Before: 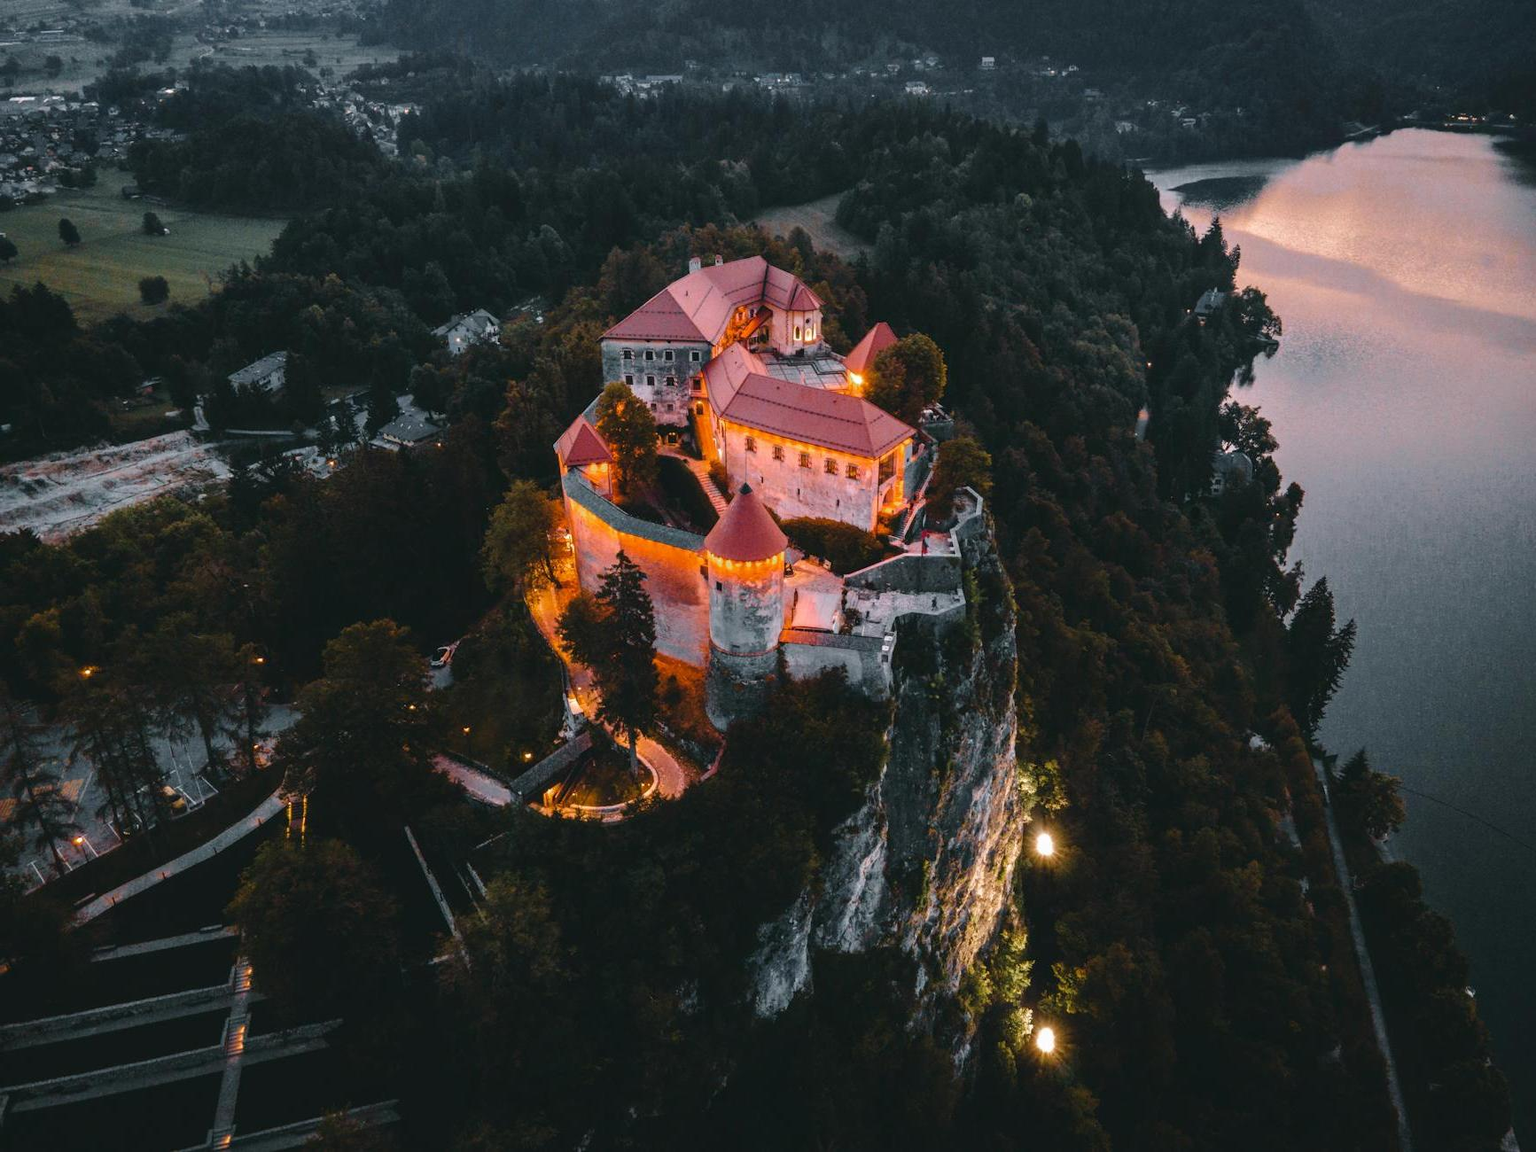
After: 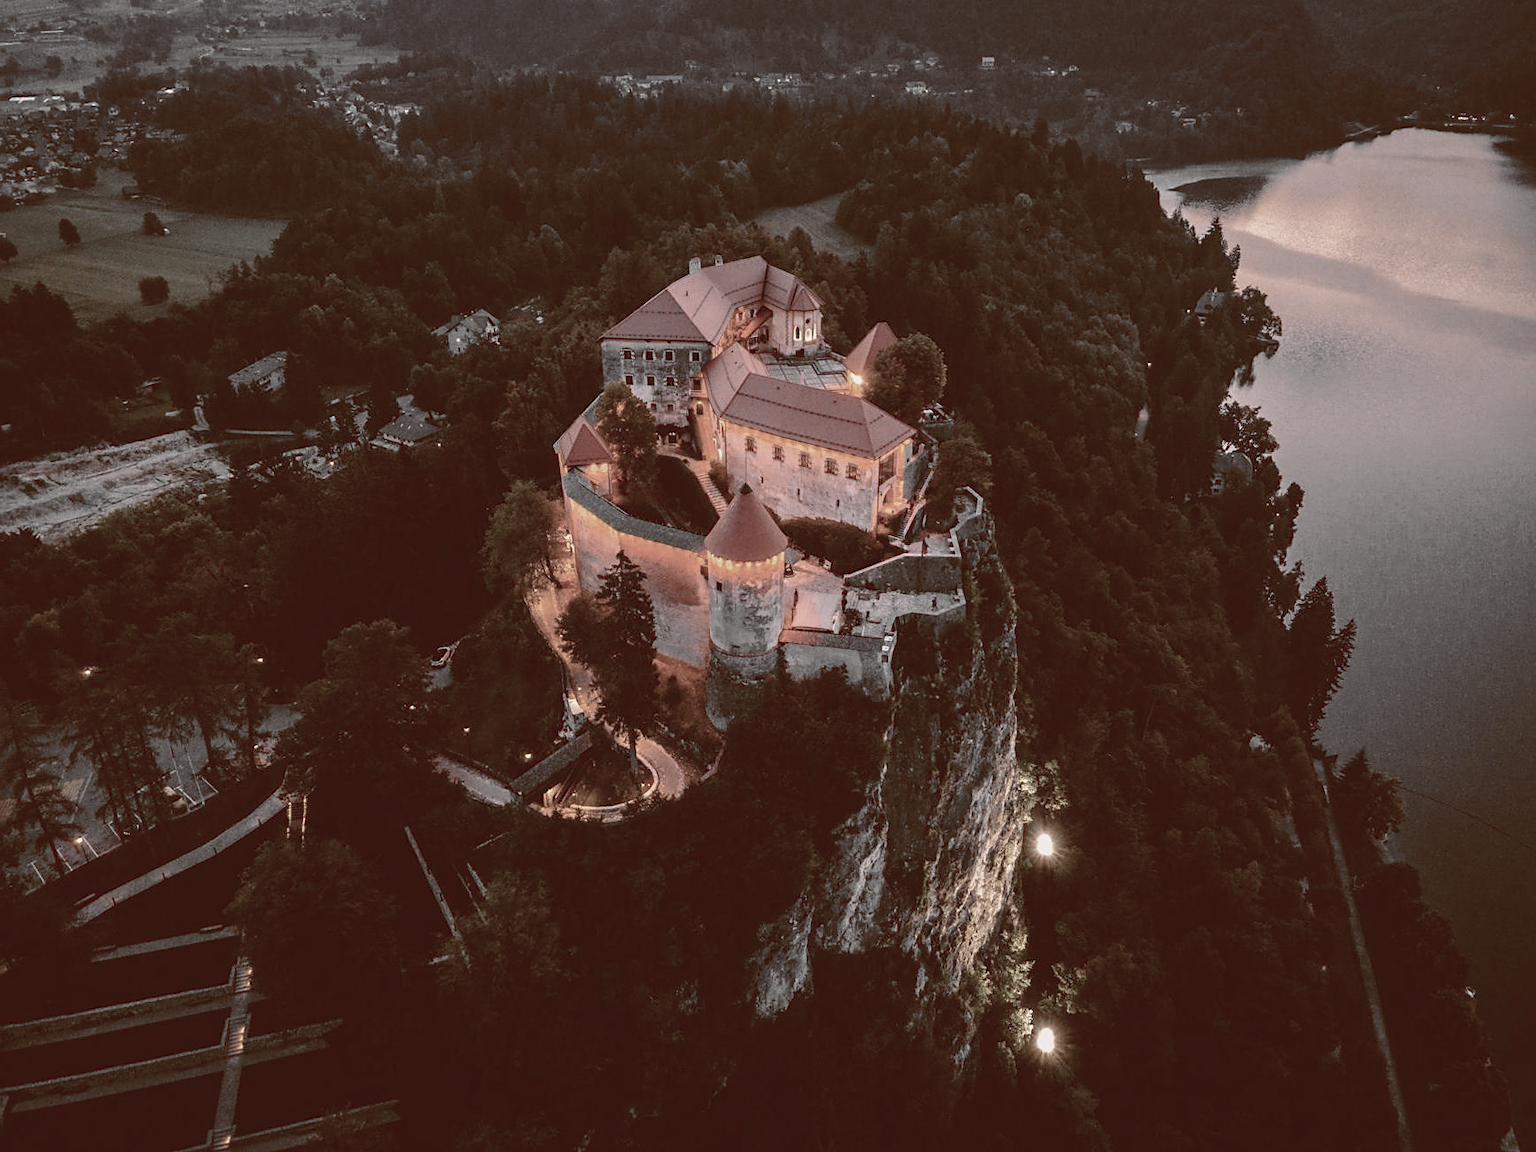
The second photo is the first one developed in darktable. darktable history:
color balance rgb: shadows lift › luminance 1%, shadows lift › chroma 0.2%, shadows lift › hue 20°, power › luminance 1%, power › chroma 0.4%, power › hue 34°, highlights gain › luminance 0.8%, highlights gain › chroma 0.4%, highlights gain › hue 44°, global offset › chroma 0.4%, global offset › hue 34°, white fulcrum 0.08 EV, linear chroma grading › shadows -7%, linear chroma grading › highlights -7%, linear chroma grading › global chroma -10%, linear chroma grading › mid-tones -8%, perceptual saturation grading › global saturation -28%, perceptual saturation grading › highlights -20%, perceptual saturation grading › mid-tones -24%, perceptual saturation grading › shadows -24%, perceptual brilliance grading › global brilliance -1%, perceptual brilliance grading › highlights -1%, perceptual brilliance grading › mid-tones -1%, perceptual brilliance grading › shadows -1%, global vibrance -17%, contrast -6%
sharpen: radius 1.864, amount 0.398, threshold 1.271
